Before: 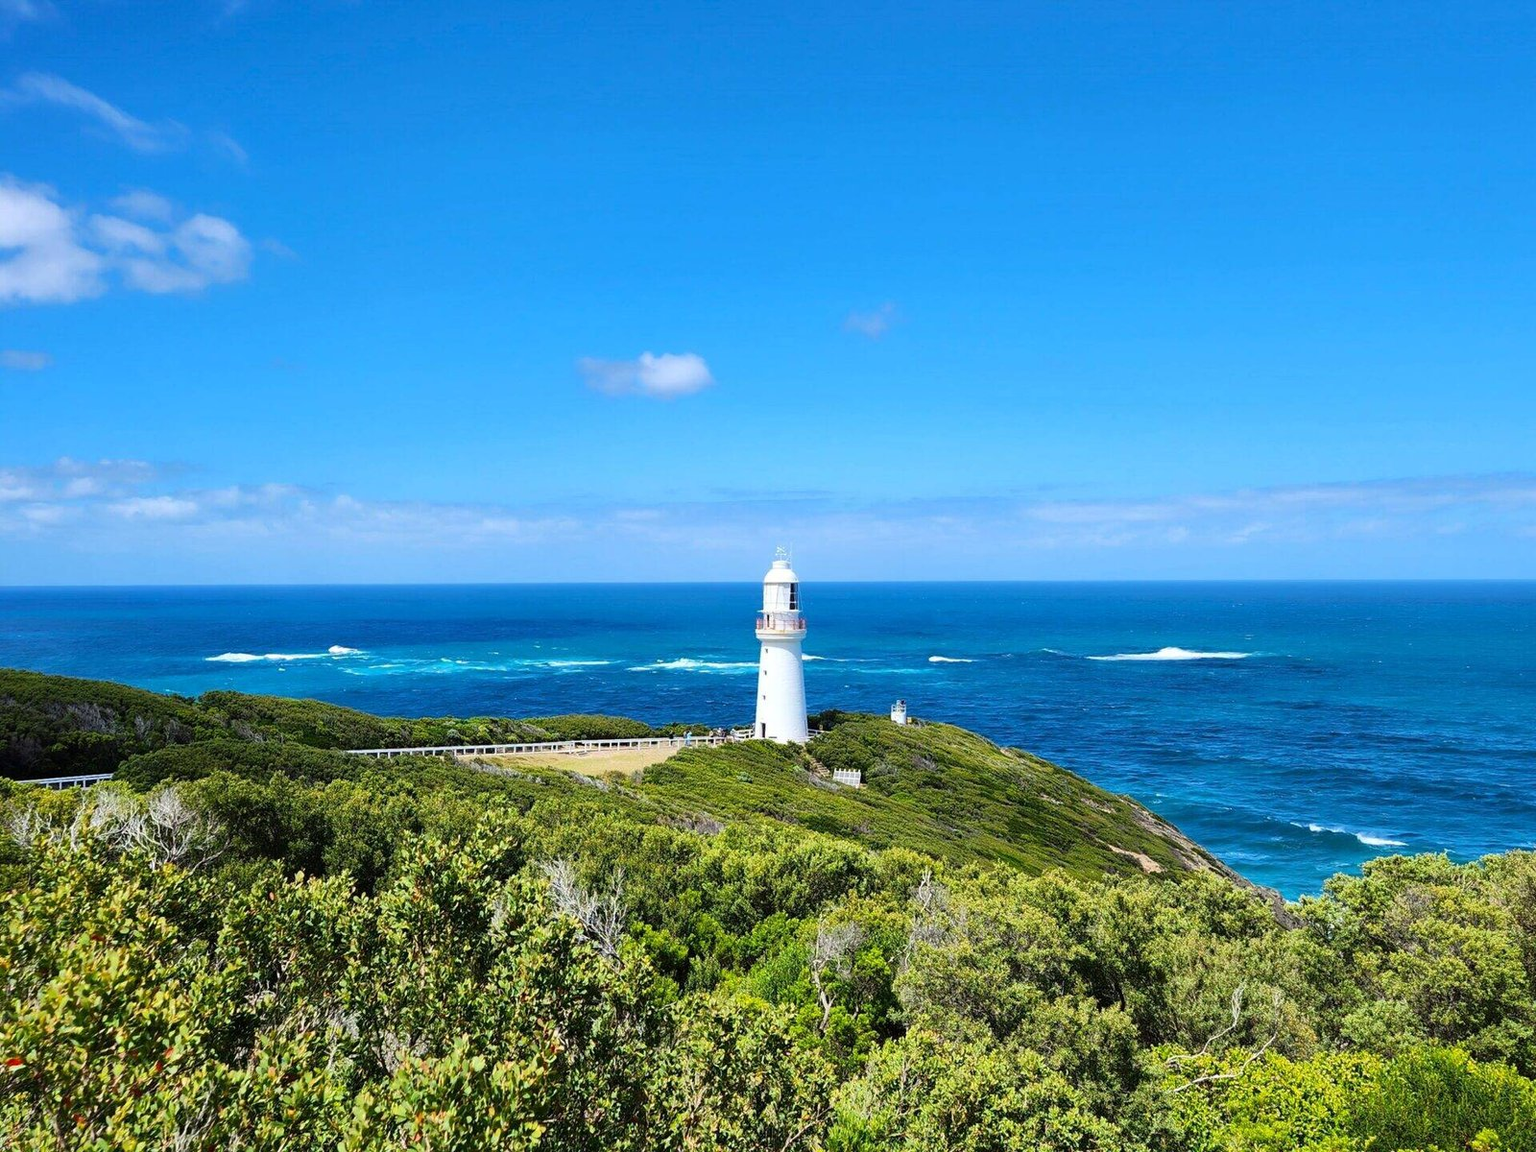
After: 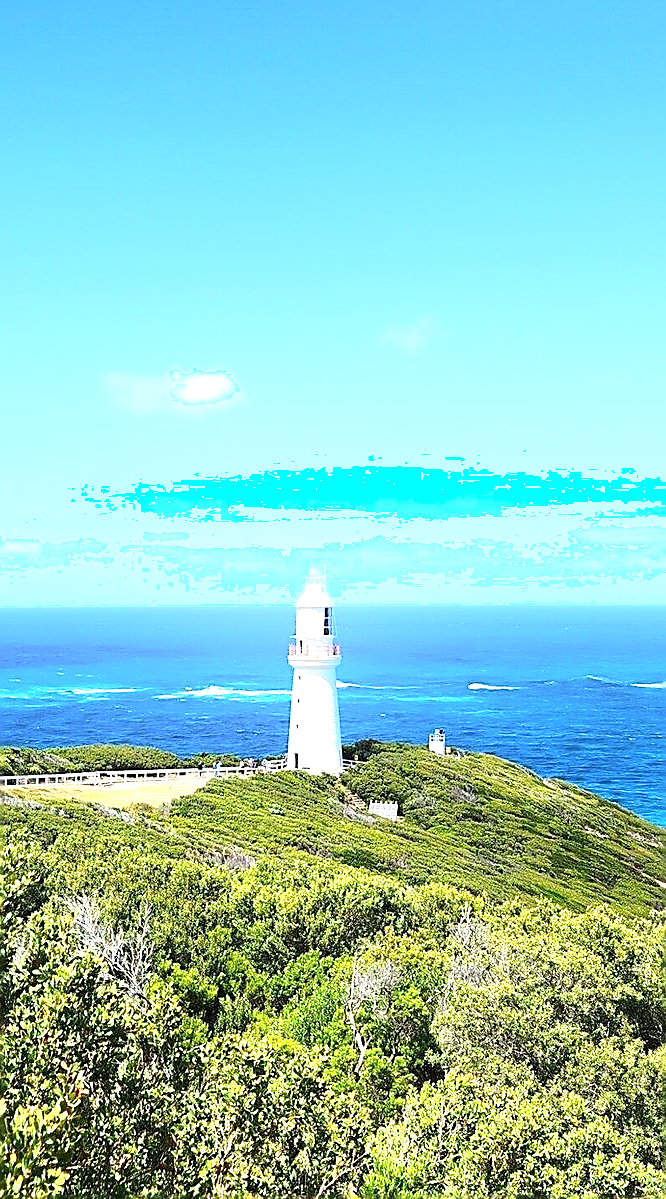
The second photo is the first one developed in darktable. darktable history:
exposure: black level correction 0, exposure 1 EV, compensate highlight preservation false
crop: left 31.229%, right 27.105%
shadows and highlights: shadows -40.15, highlights 62.88, soften with gaussian
sharpen: radius 1.4, amount 1.25, threshold 0.7
